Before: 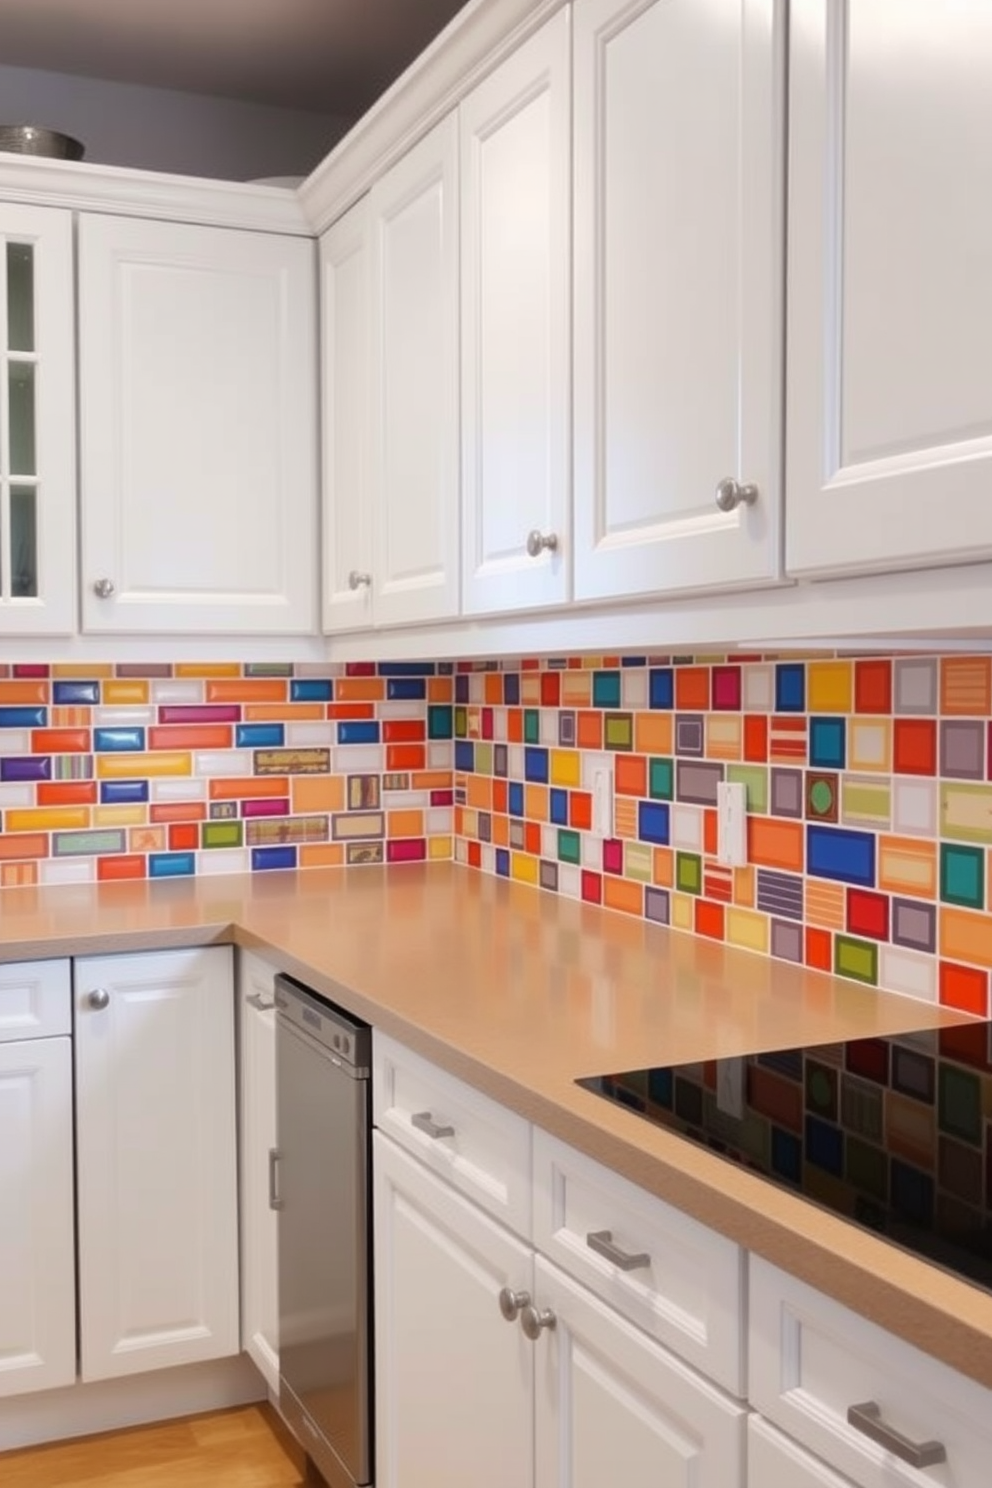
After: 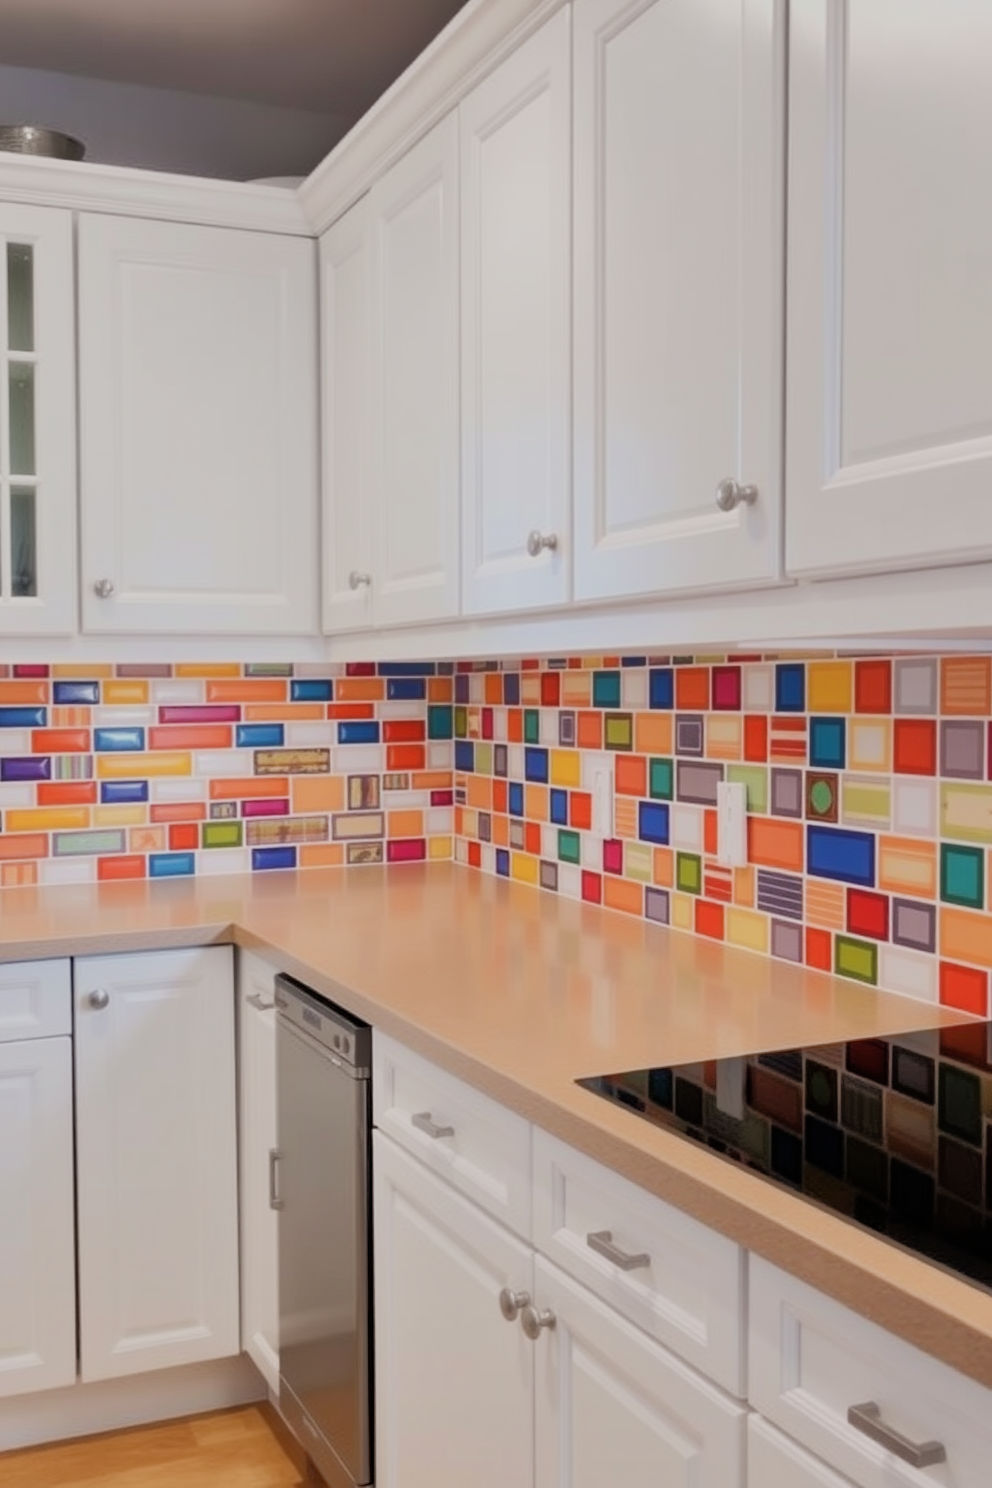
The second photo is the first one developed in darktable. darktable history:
color balance rgb: linear chroma grading › global chroma 1.5%, linear chroma grading › mid-tones -1%, perceptual saturation grading › global saturation -3%, perceptual saturation grading › shadows -2%
filmic rgb: black relative exposure -16 EV, white relative exposure 6.92 EV, hardness 4.7
tone equalizer: -8 EV -0.528 EV, -7 EV -0.319 EV, -6 EV -0.083 EV, -5 EV 0.413 EV, -4 EV 0.985 EV, -3 EV 0.791 EV, -2 EV -0.01 EV, -1 EV 0.14 EV, +0 EV -0.012 EV, smoothing 1
